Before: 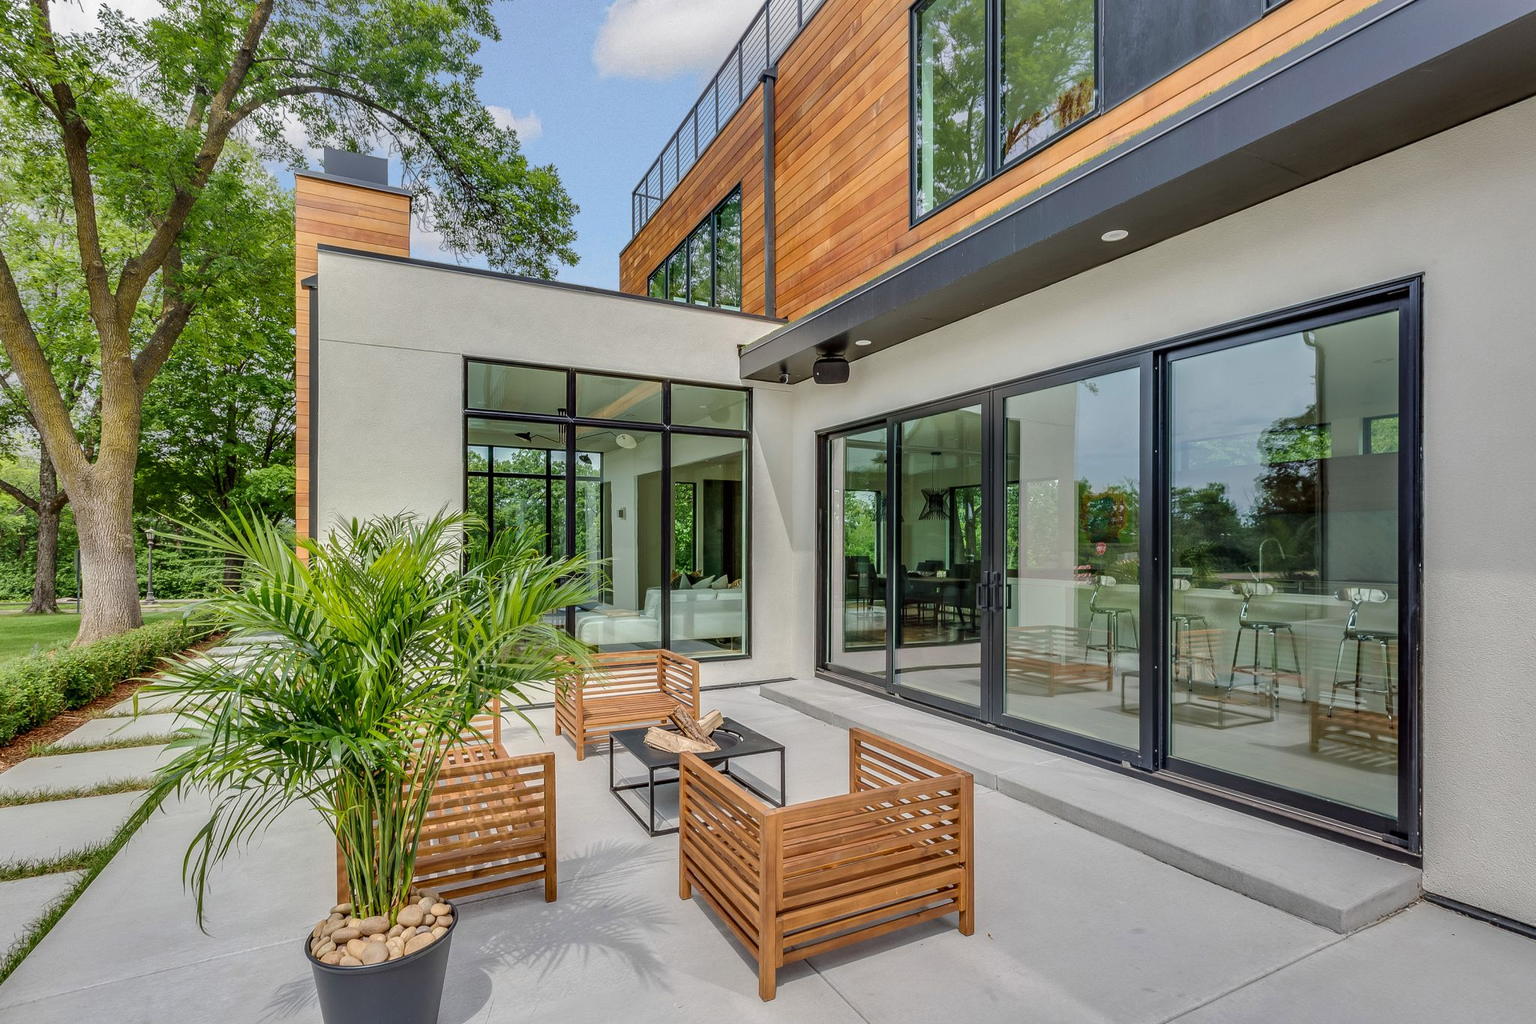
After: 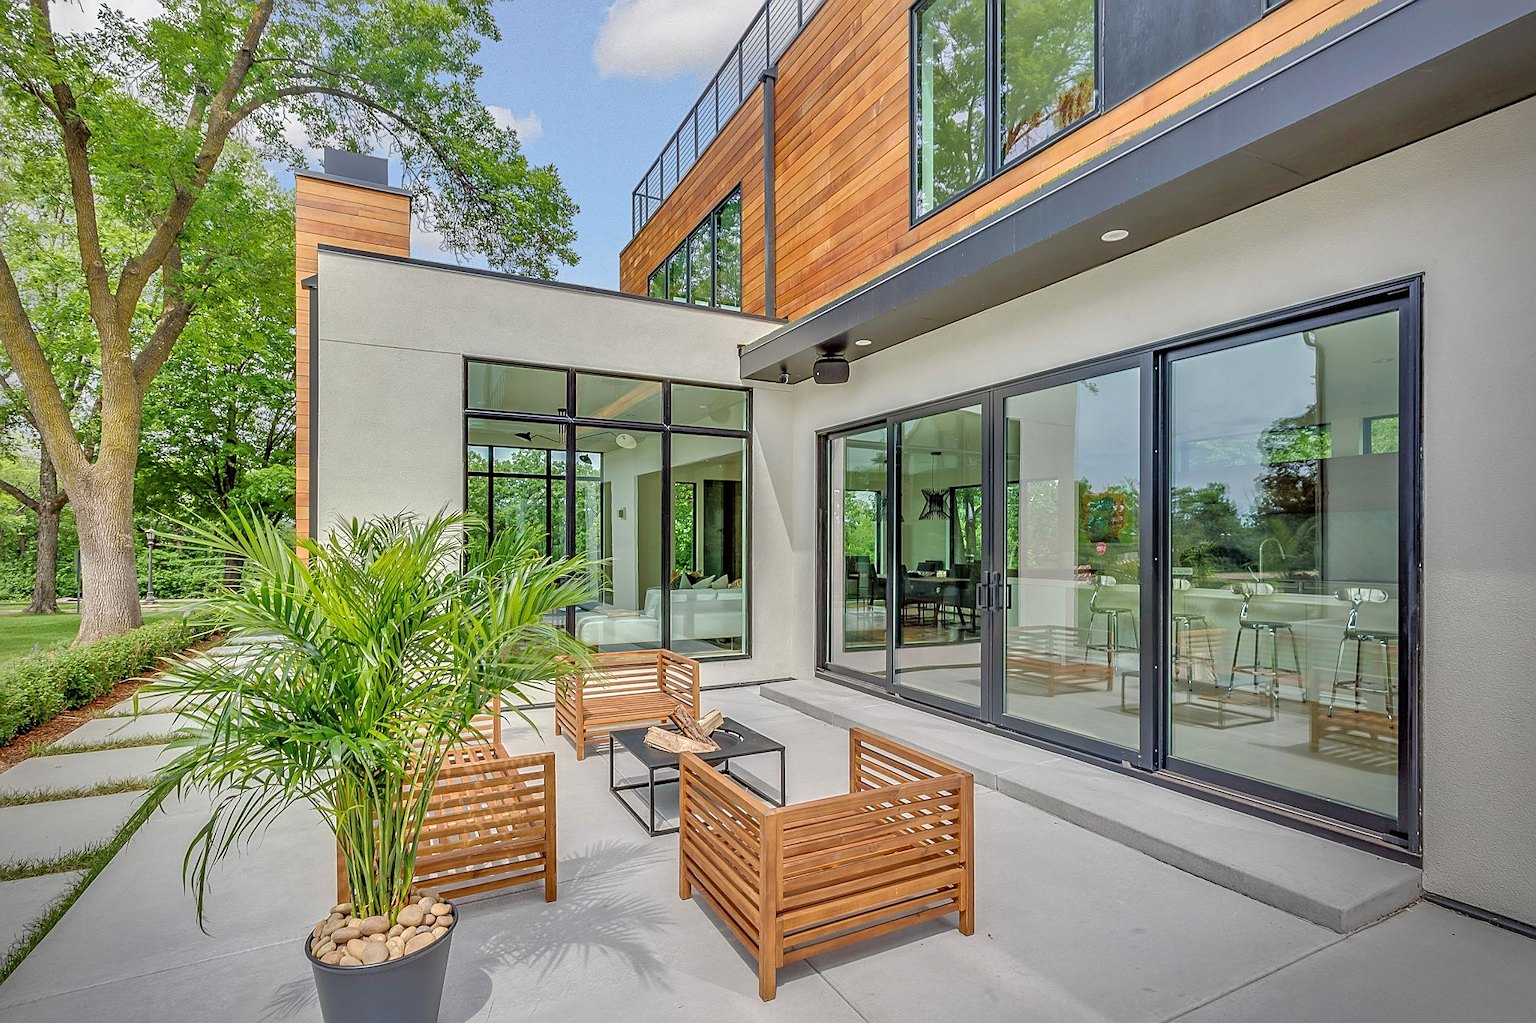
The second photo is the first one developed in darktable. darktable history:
vignetting: saturation -0.032, center (-0.069, -0.306), dithering 8-bit output
sharpen: on, module defaults
tone equalizer: -7 EV 0.161 EV, -6 EV 0.565 EV, -5 EV 1.13 EV, -4 EV 1.33 EV, -3 EV 1.14 EV, -2 EV 0.6 EV, -1 EV 0.159 EV
